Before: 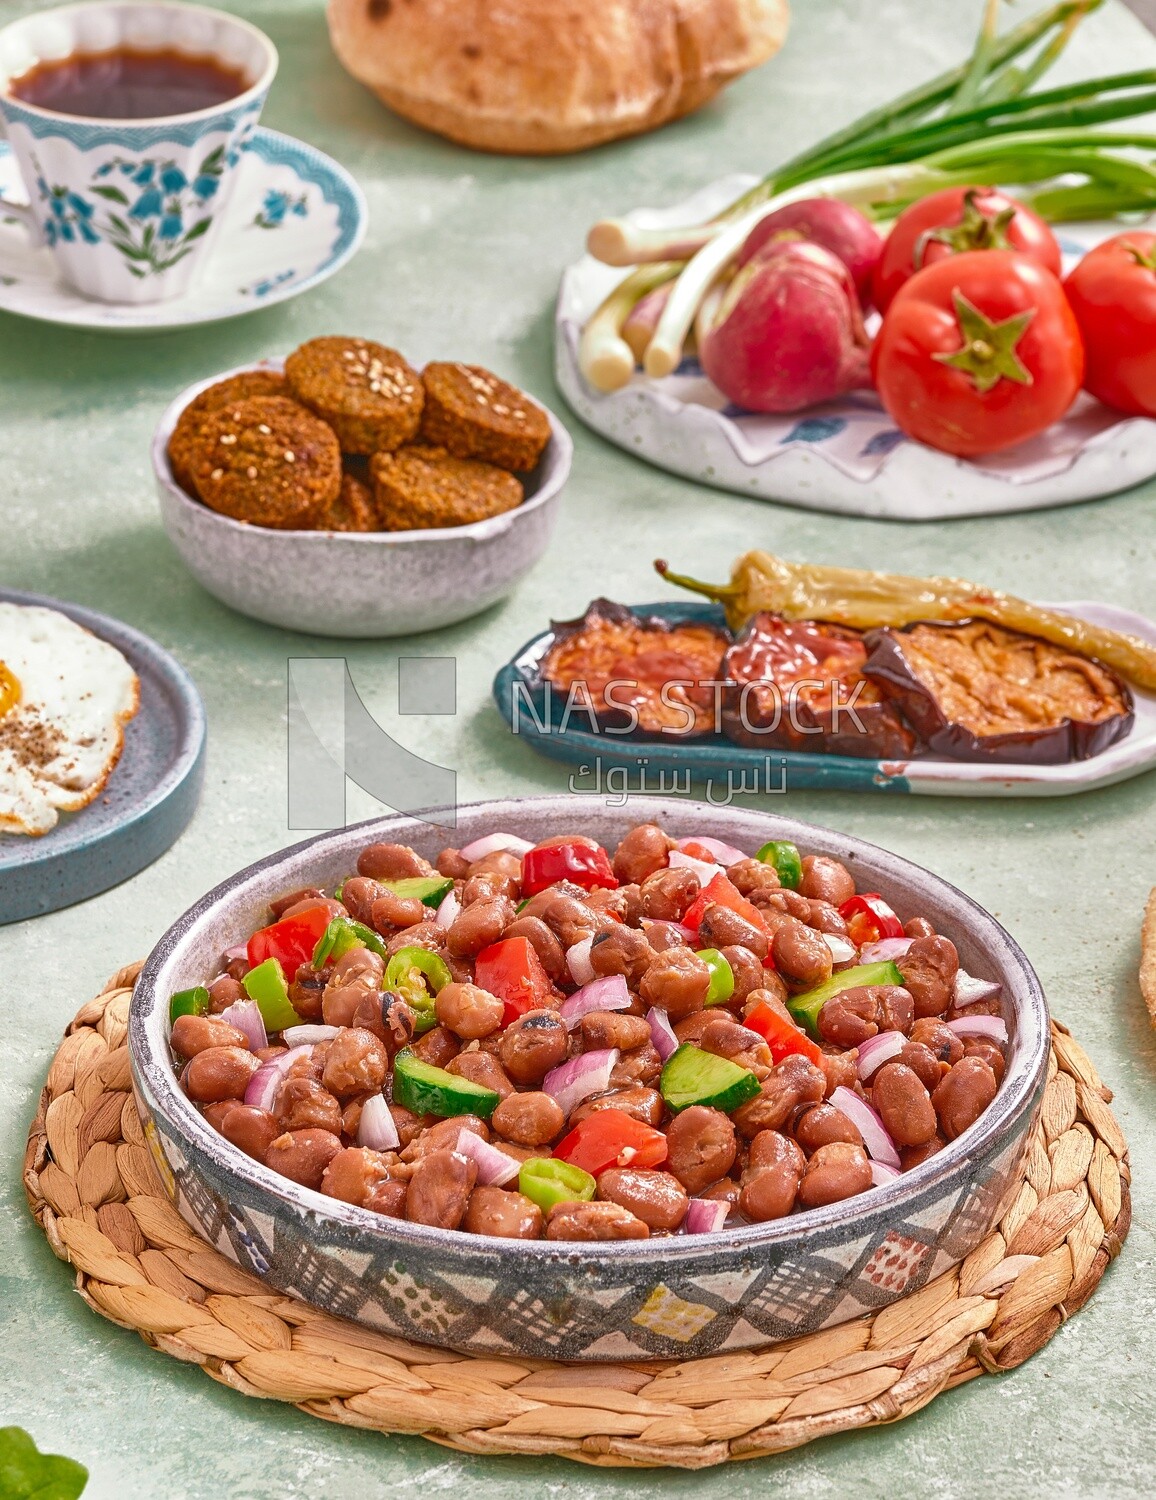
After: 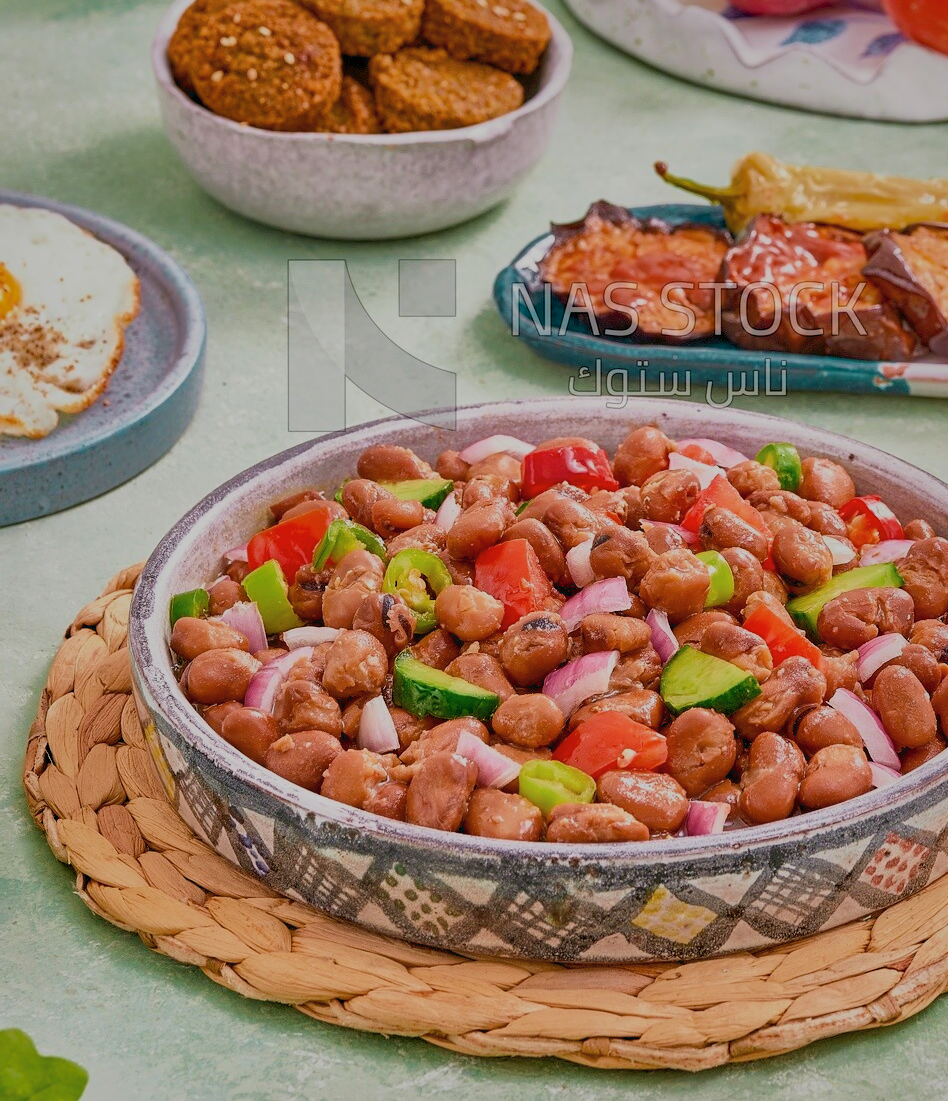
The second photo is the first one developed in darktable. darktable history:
crop: top 26.577%, right 17.951%
shadows and highlights: highlights -59.68
velvia: on, module defaults
filmic rgb: black relative exposure -7.65 EV, white relative exposure 4.56 EV, hardness 3.61
exposure: black level correction 0.01, exposure 0.011 EV, compensate exposure bias true, compensate highlight preservation false
contrast brightness saturation: saturation -0.055
